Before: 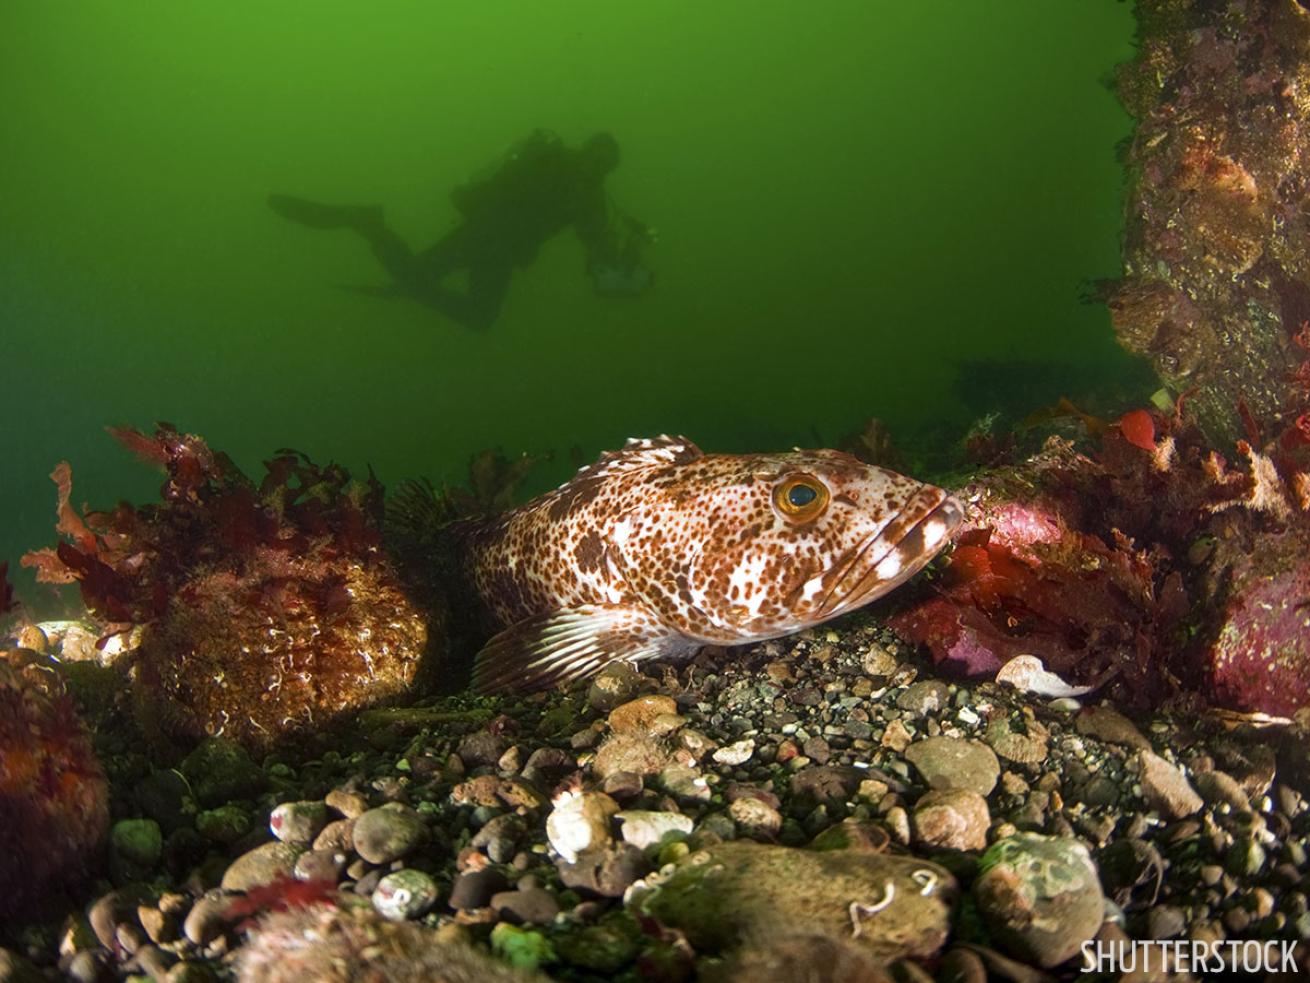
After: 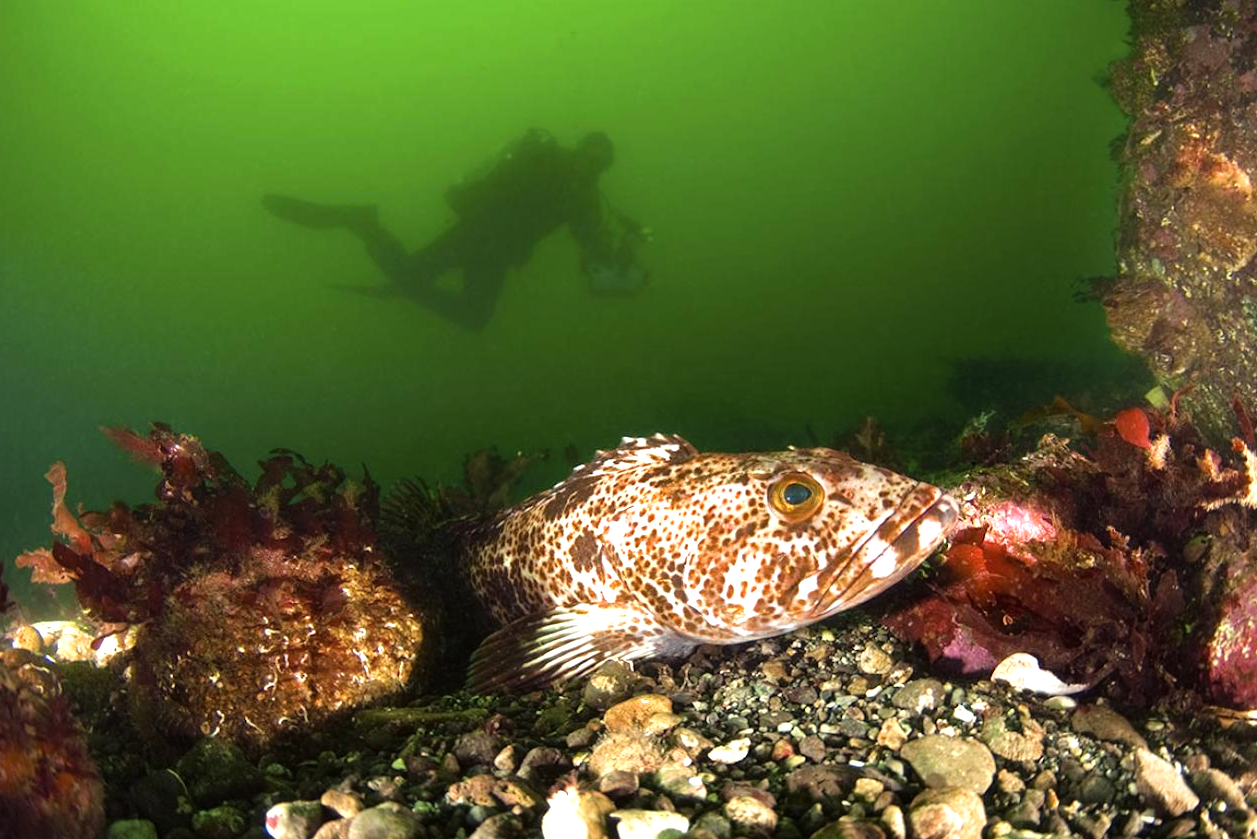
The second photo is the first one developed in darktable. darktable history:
tone equalizer: -8 EV -0.71 EV, -7 EV -0.733 EV, -6 EV -0.628 EV, -5 EV -0.408 EV, -3 EV 0.395 EV, -2 EV 0.6 EV, -1 EV 0.695 EV, +0 EV 0.724 EV
exposure: exposure 0.202 EV, compensate highlight preservation false
crop and rotate: angle 0.125°, left 0.299%, right 3.448%, bottom 14.333%
